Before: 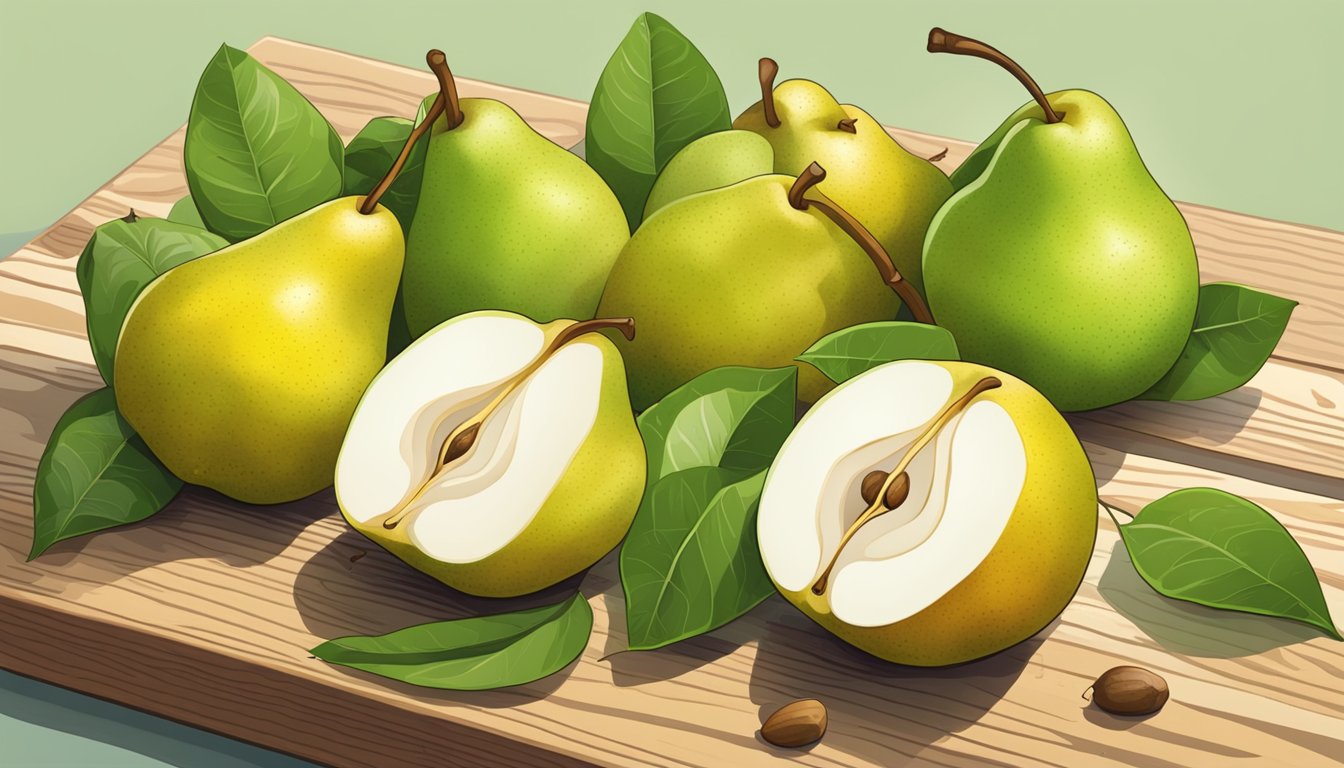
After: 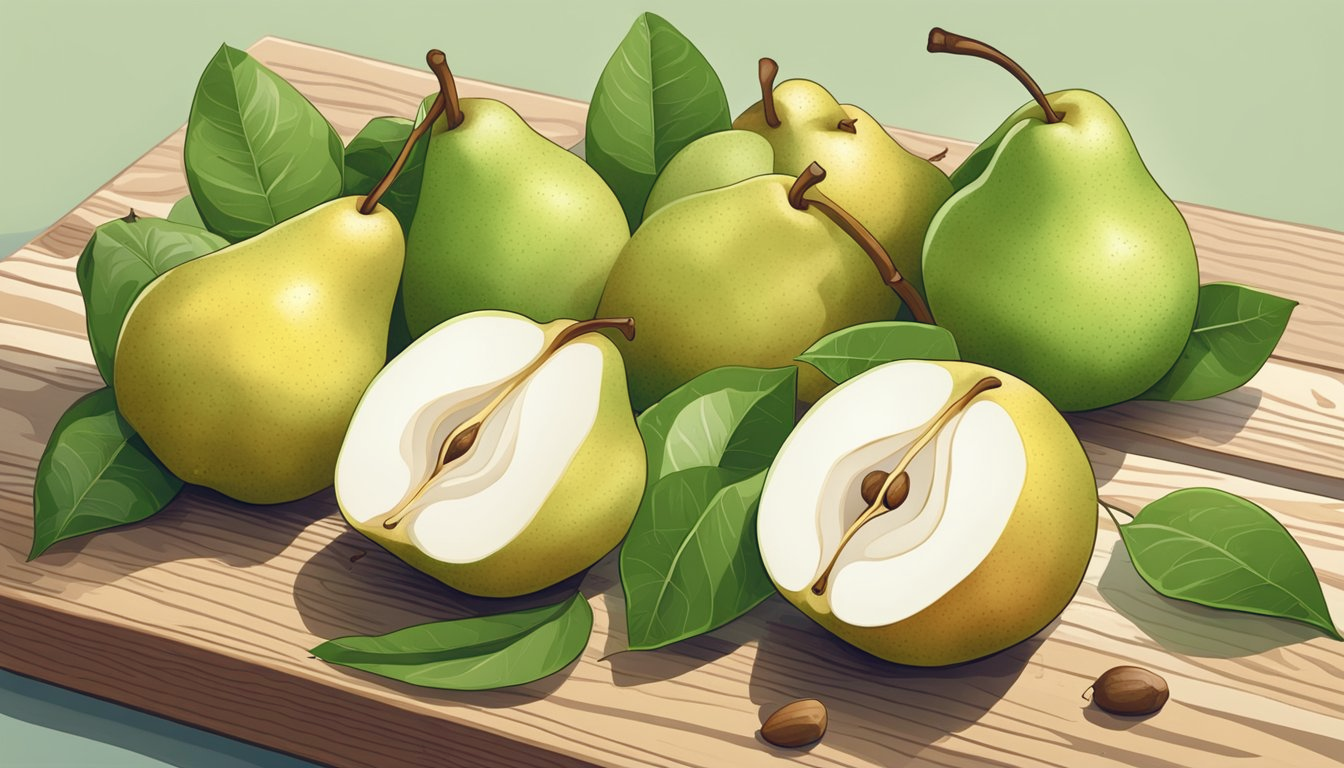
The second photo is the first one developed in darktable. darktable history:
color balance rgb: shadows lift › chroma 1.653%, shadows lift › hue 260.09°, global offset › chroma 0.094%, global offset › hue 253.6°, perceptual saturation grading › global saturation 0.183%, perceptual saturation grading › highlights -19.733%, perceptual saturation grading › shadows 19.093%
